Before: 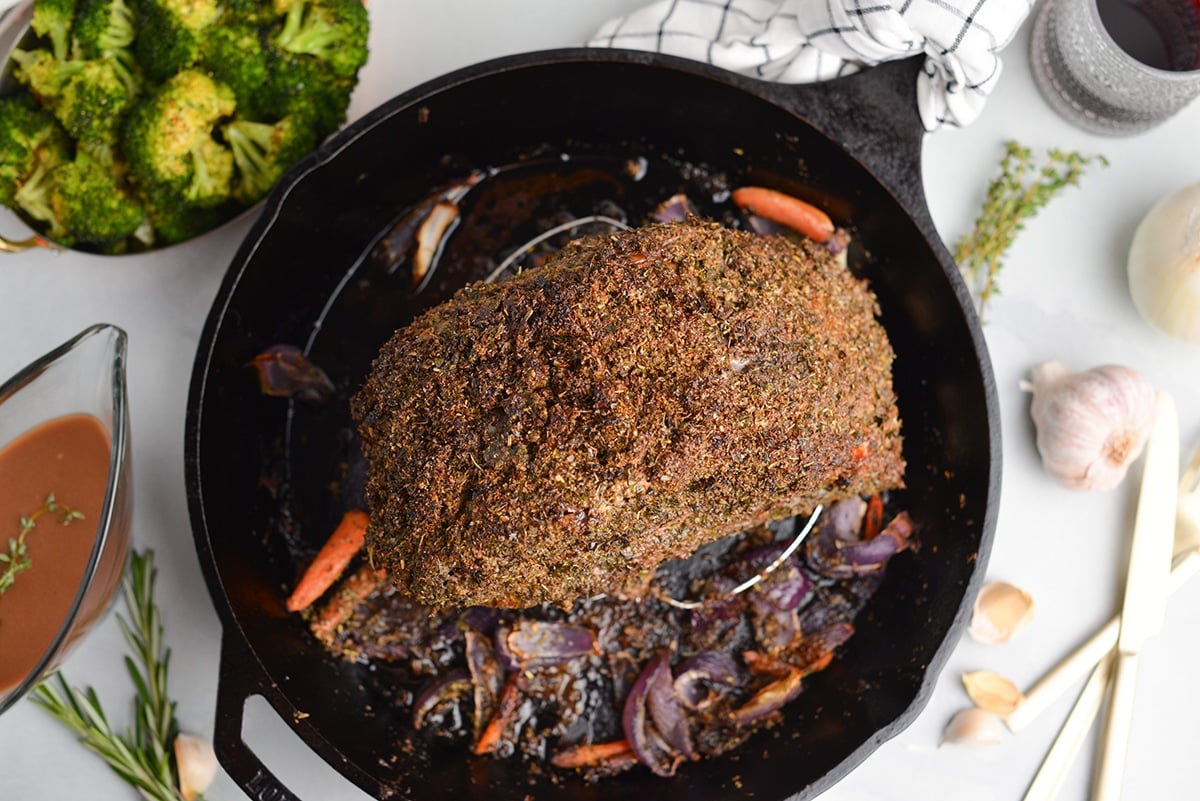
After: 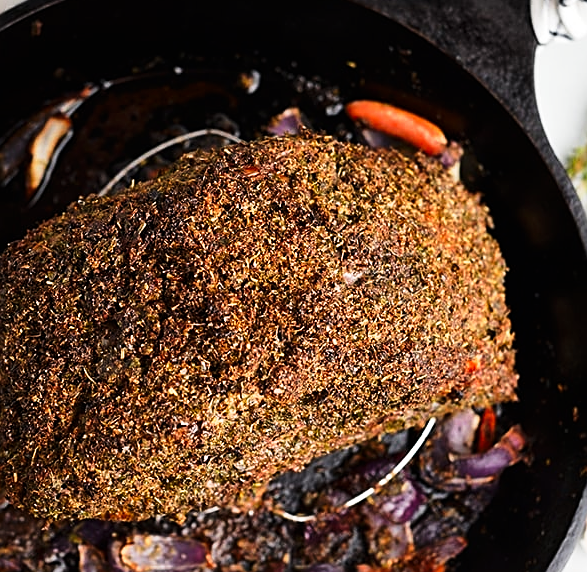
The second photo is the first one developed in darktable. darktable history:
crop: left 32.282%, top 10.976%, right 18.748%, bottom 17.528%
sharpen: on, module defaults
tone curve: curves: ch0 [(0, 0) (0.042, 0.01) (0.223, 0.123) (0.59, 0.574) (0.802, 0.868) (1, 1)], preserve colors none
